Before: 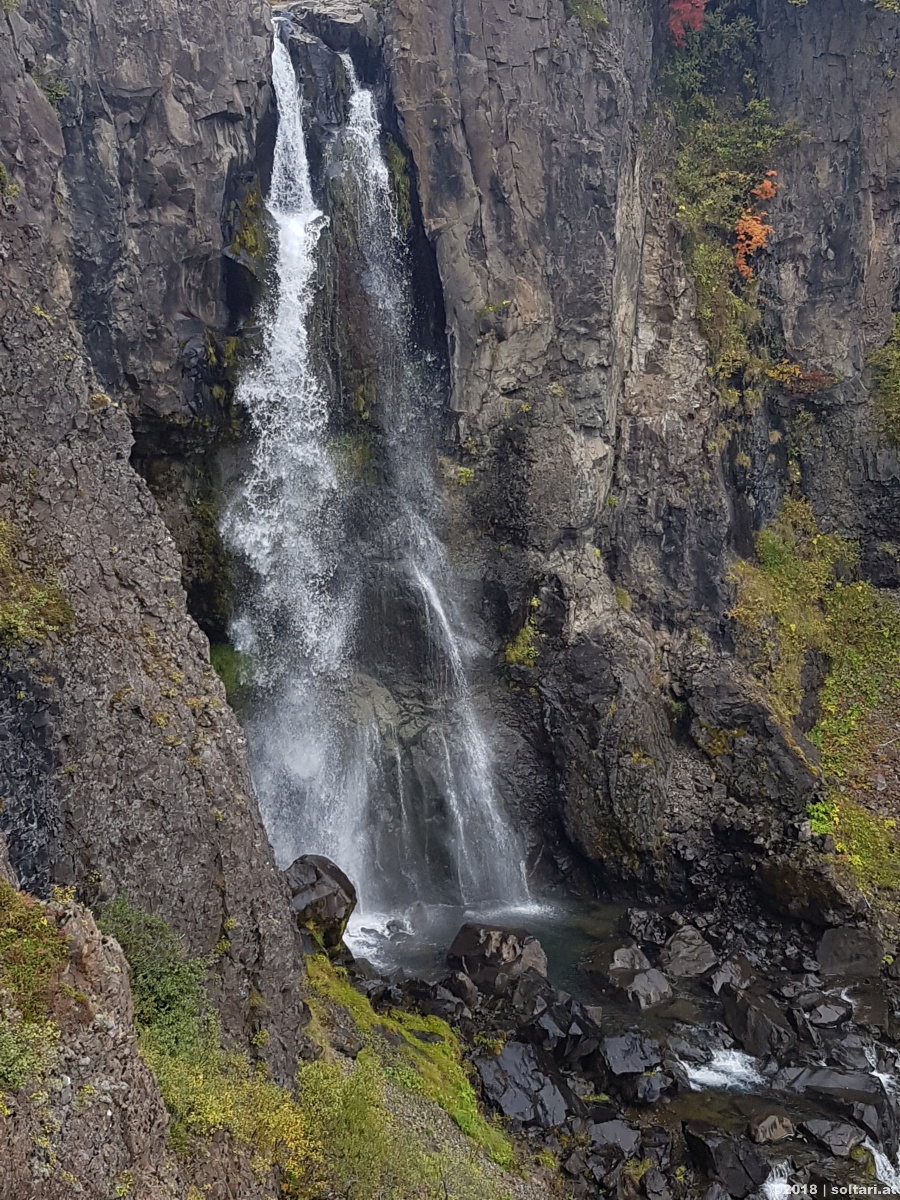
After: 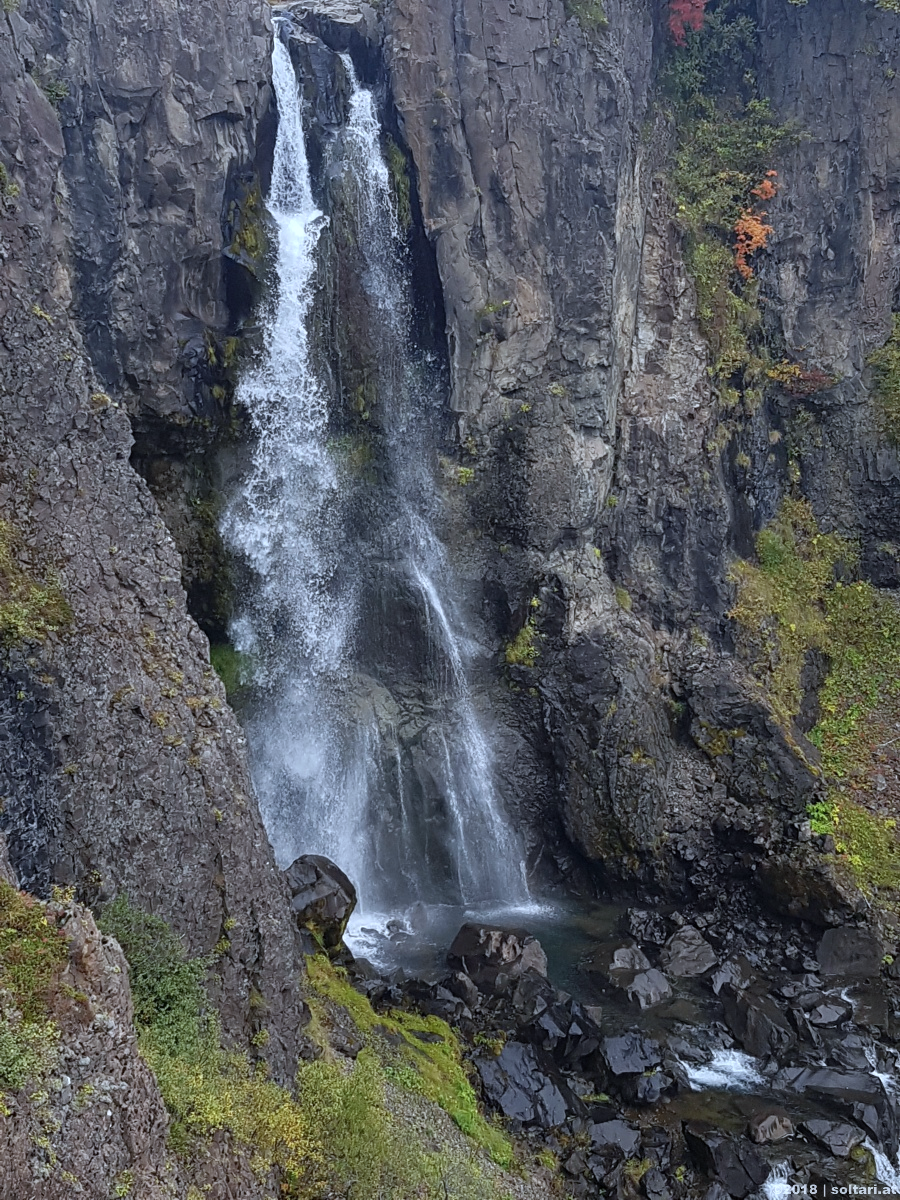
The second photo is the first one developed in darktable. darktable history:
color calibration: gray › normalize channels true, x 0.37, y 0.377, temperature 4294 K, gamut compression 0.01
exposure: black level correction 0, compensate highlight preservation false
